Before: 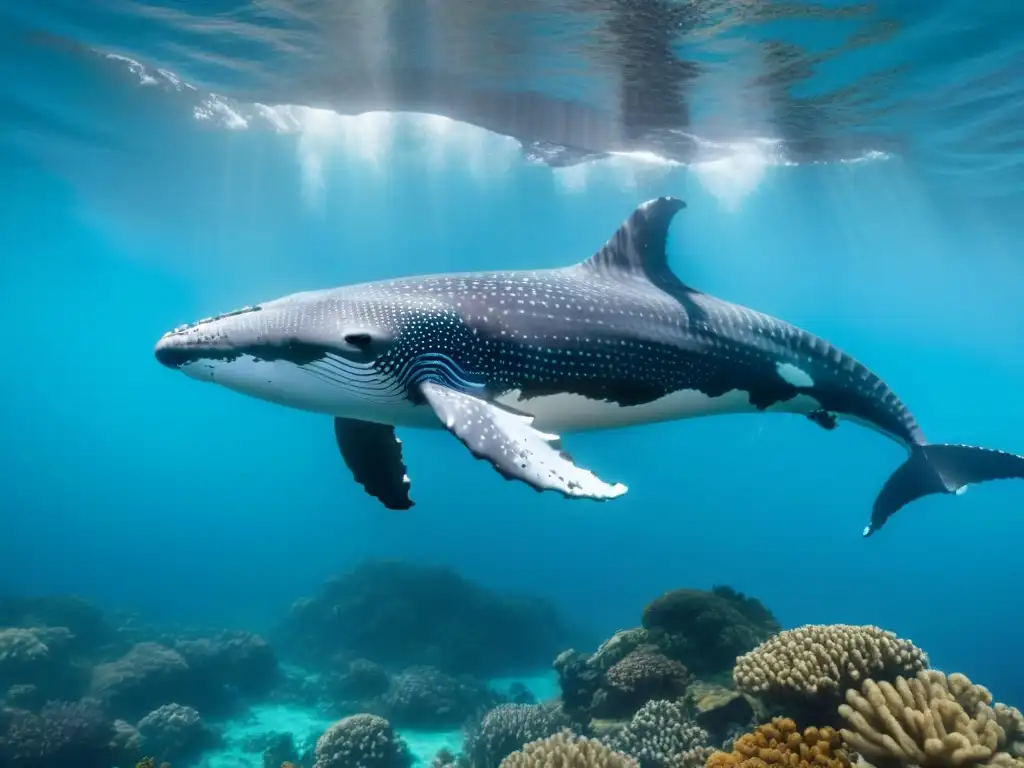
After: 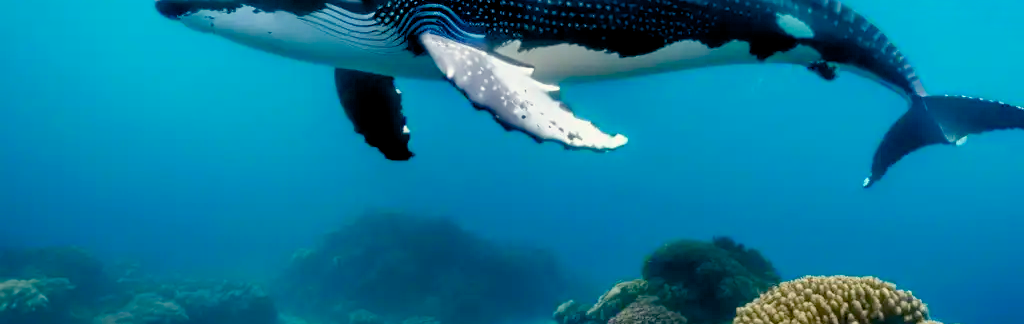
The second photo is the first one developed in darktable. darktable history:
crop: top 45.551%, bottom 12.262%
color balance rgb: shadows lift › chroma 3%, shadows lift › hue 280.8°, power › hue 330°, highlights gain › chroma 3%, highlights gain › hue 75.6°, global offset › luminance -1%, perceptual saturation grading › global saturation 20%, perceptual saturation grading › highlights -25%, perceptual saturation grading › shadows 50%, global vibrance 20%
